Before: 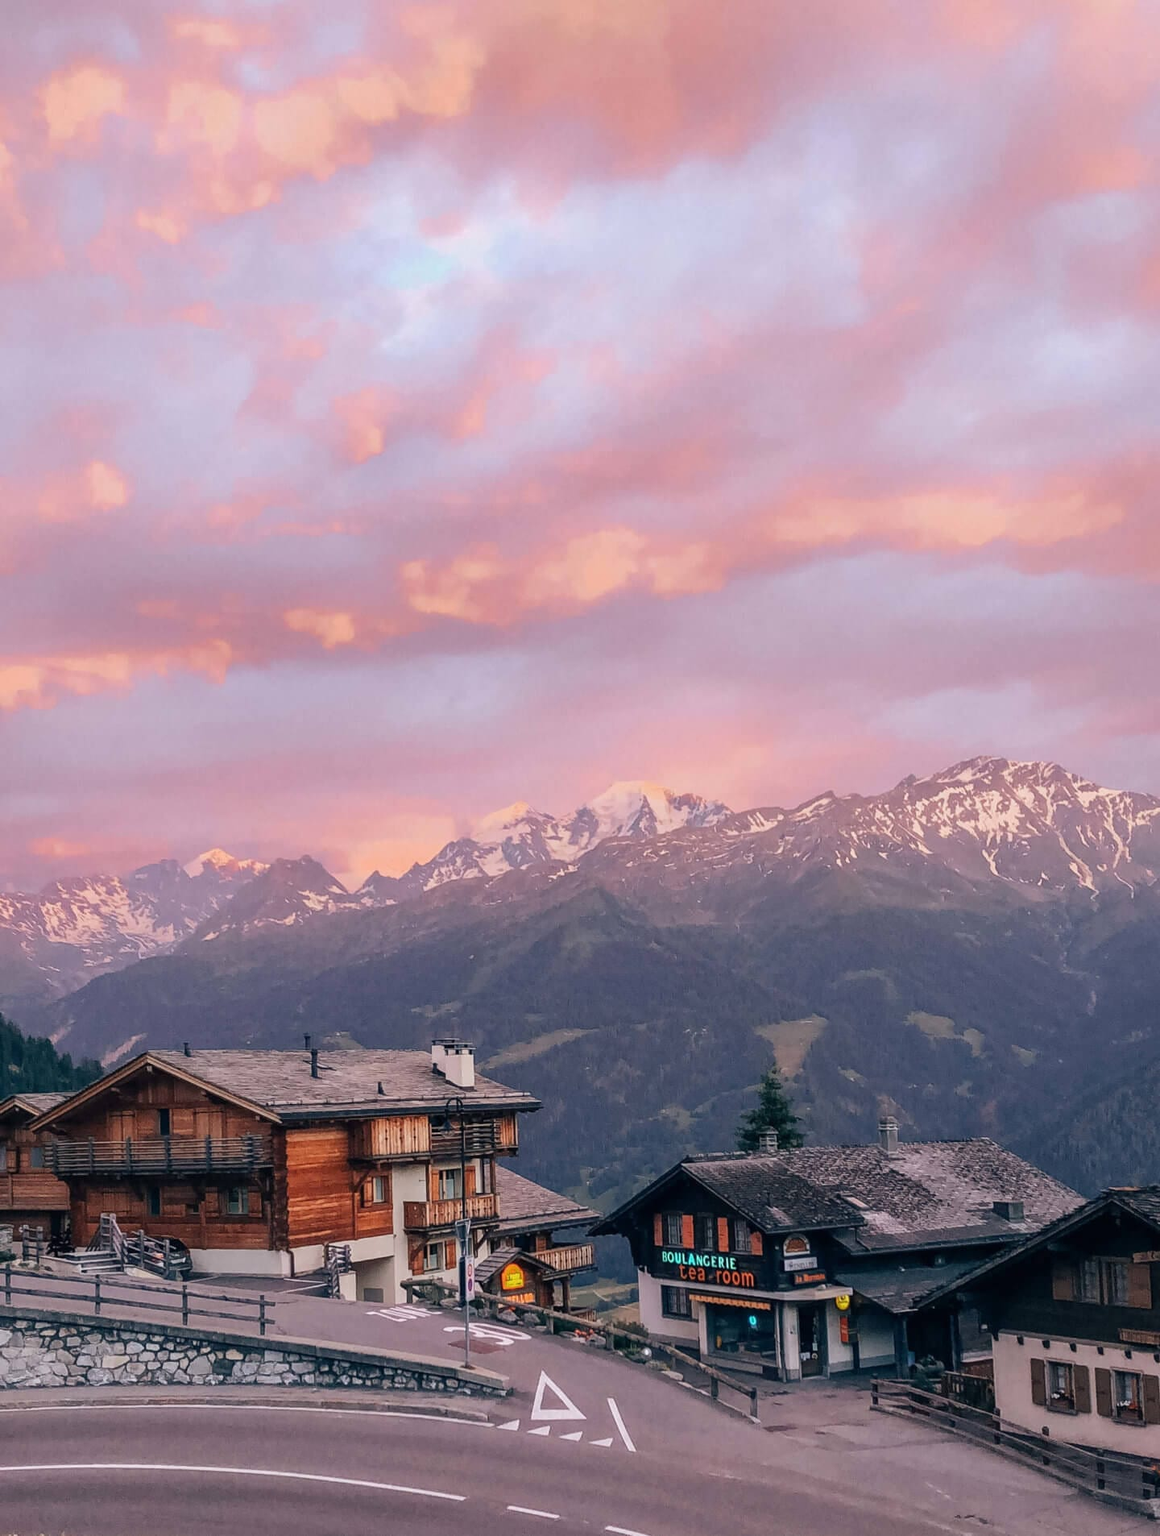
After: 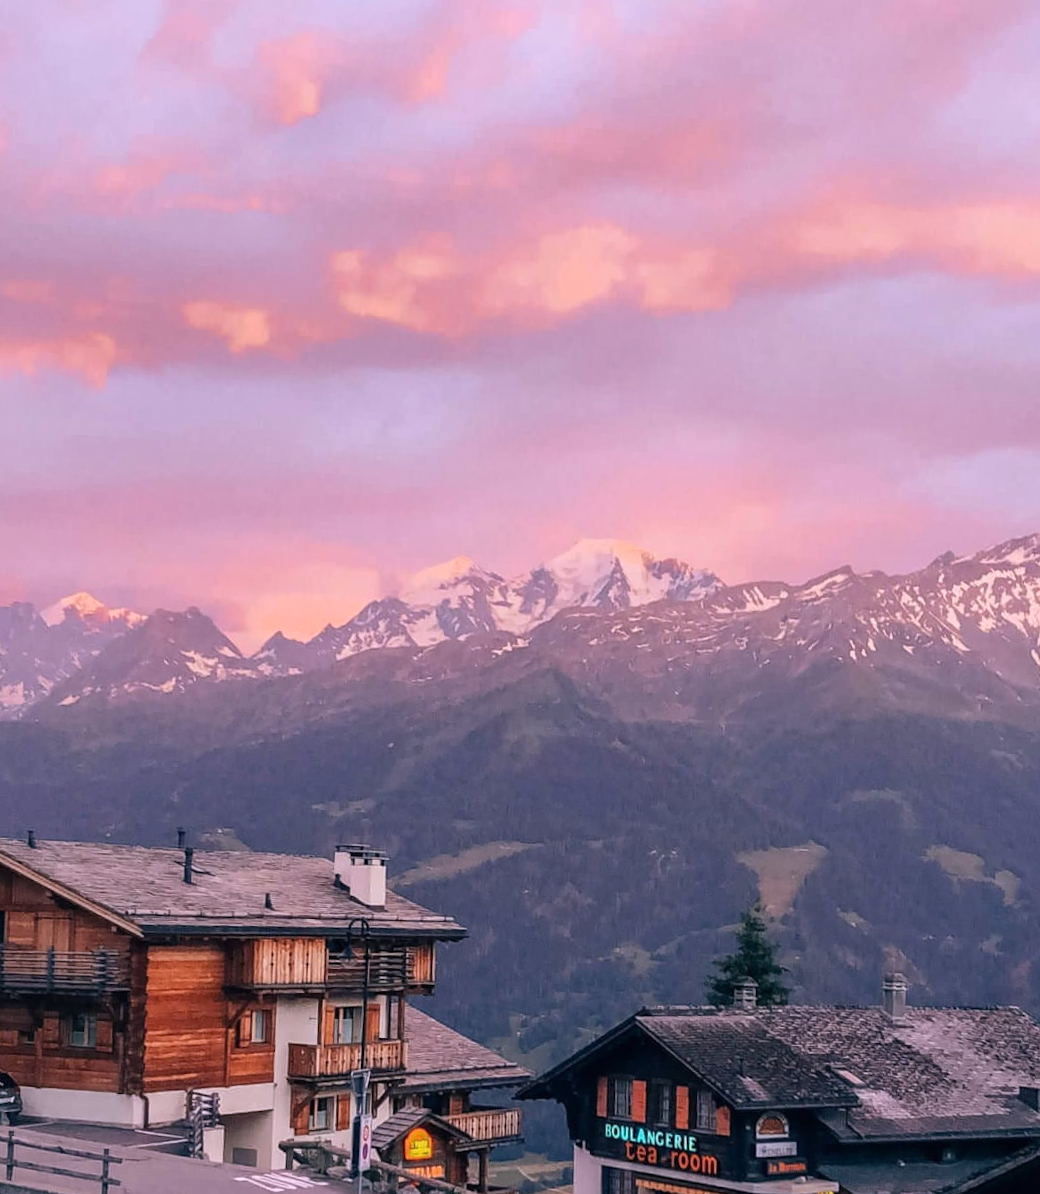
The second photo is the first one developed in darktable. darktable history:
white balance: red 1.05, blue 1.072
crop and rotate: angle -3.37°, left 9.79%, top 20.73%, right 12.42%, bottom 11.82%
tone equalizer: on, module defaults
